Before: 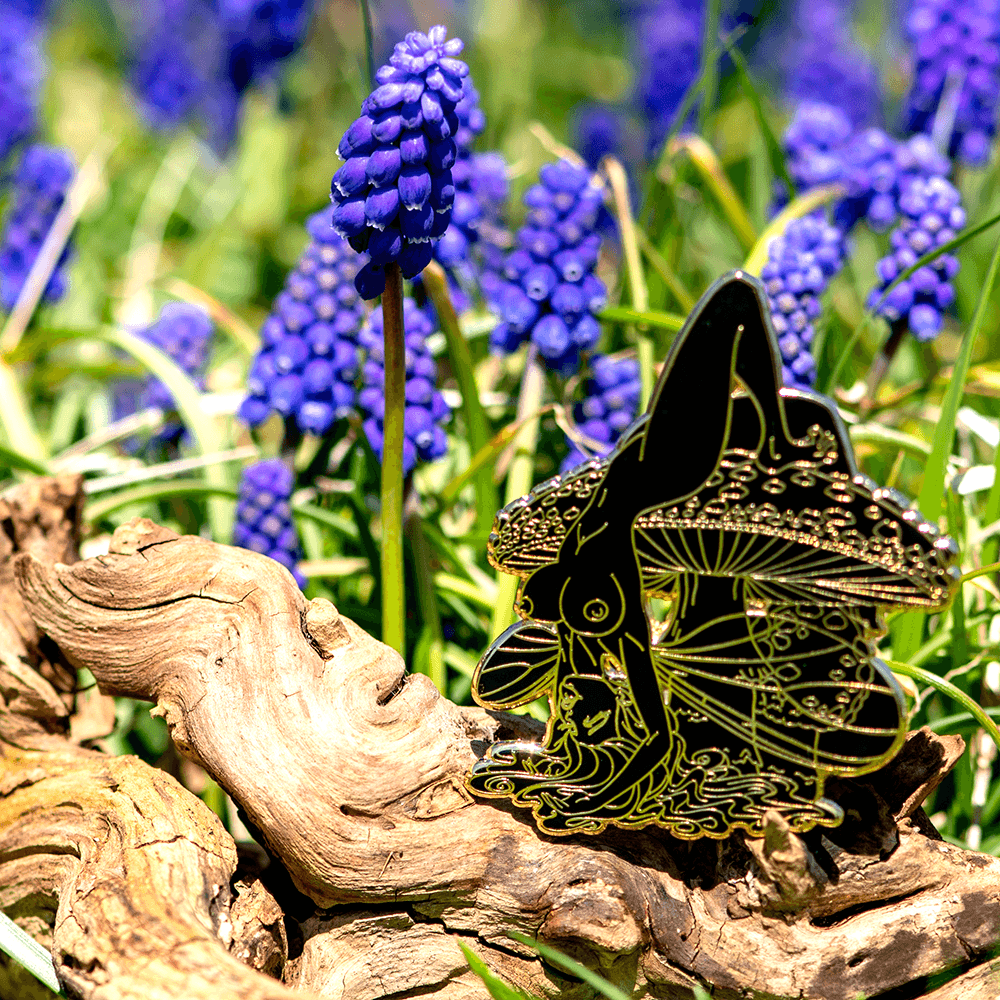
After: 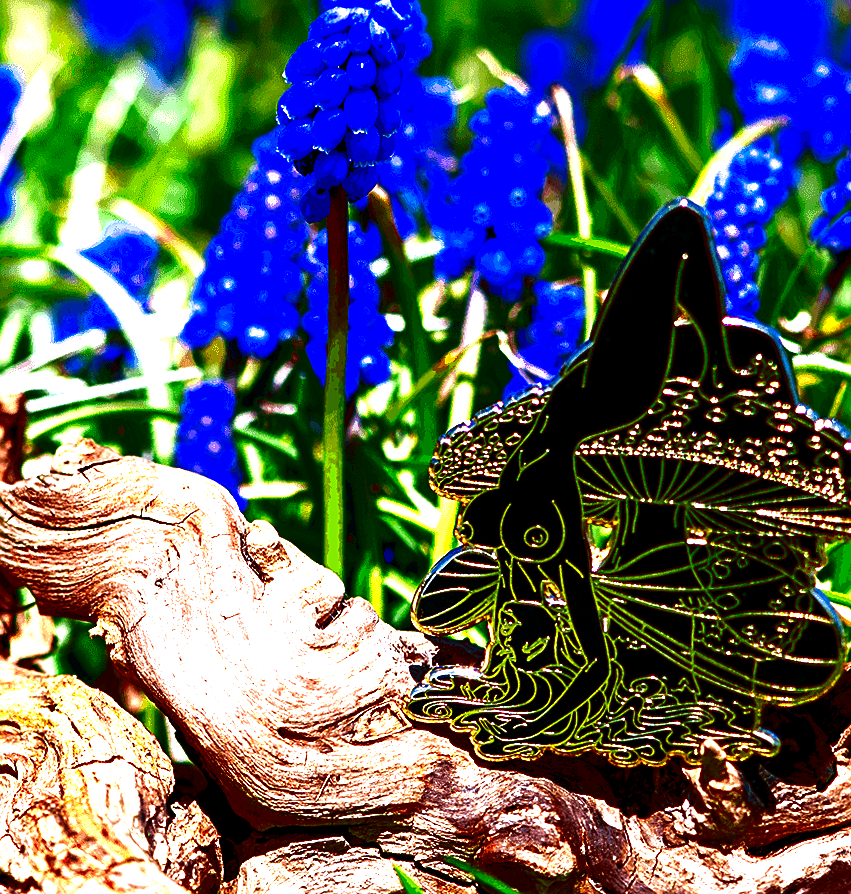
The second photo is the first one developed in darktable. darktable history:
rotate and perspective: rotation 0.8°, automatic cropping off
contrast brightness saturation: brightness -1, saturation 1
sharpen: on, module defaults
crop: left 6.446%, top 8.188%, right 9.538%, bottom 3.548%
exposure: exposure 0.6 EV, compensate highlight preservation false
color calibration: illuminant as shot in camera, x 0.379, y 0.396, temperature 4138.76 K
